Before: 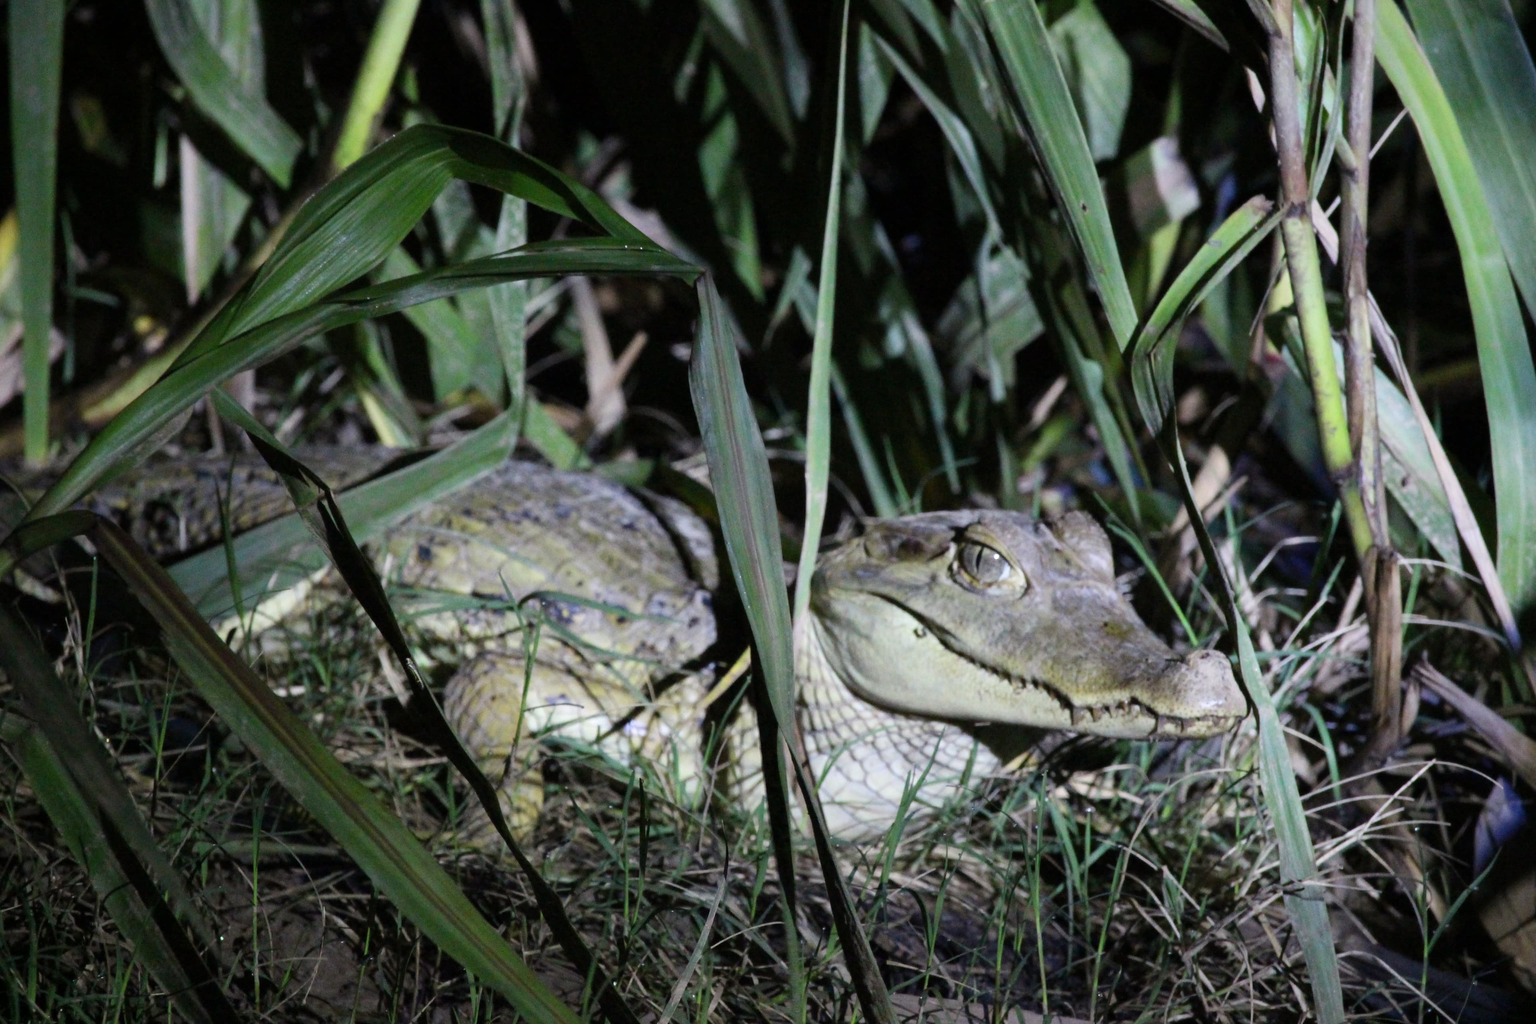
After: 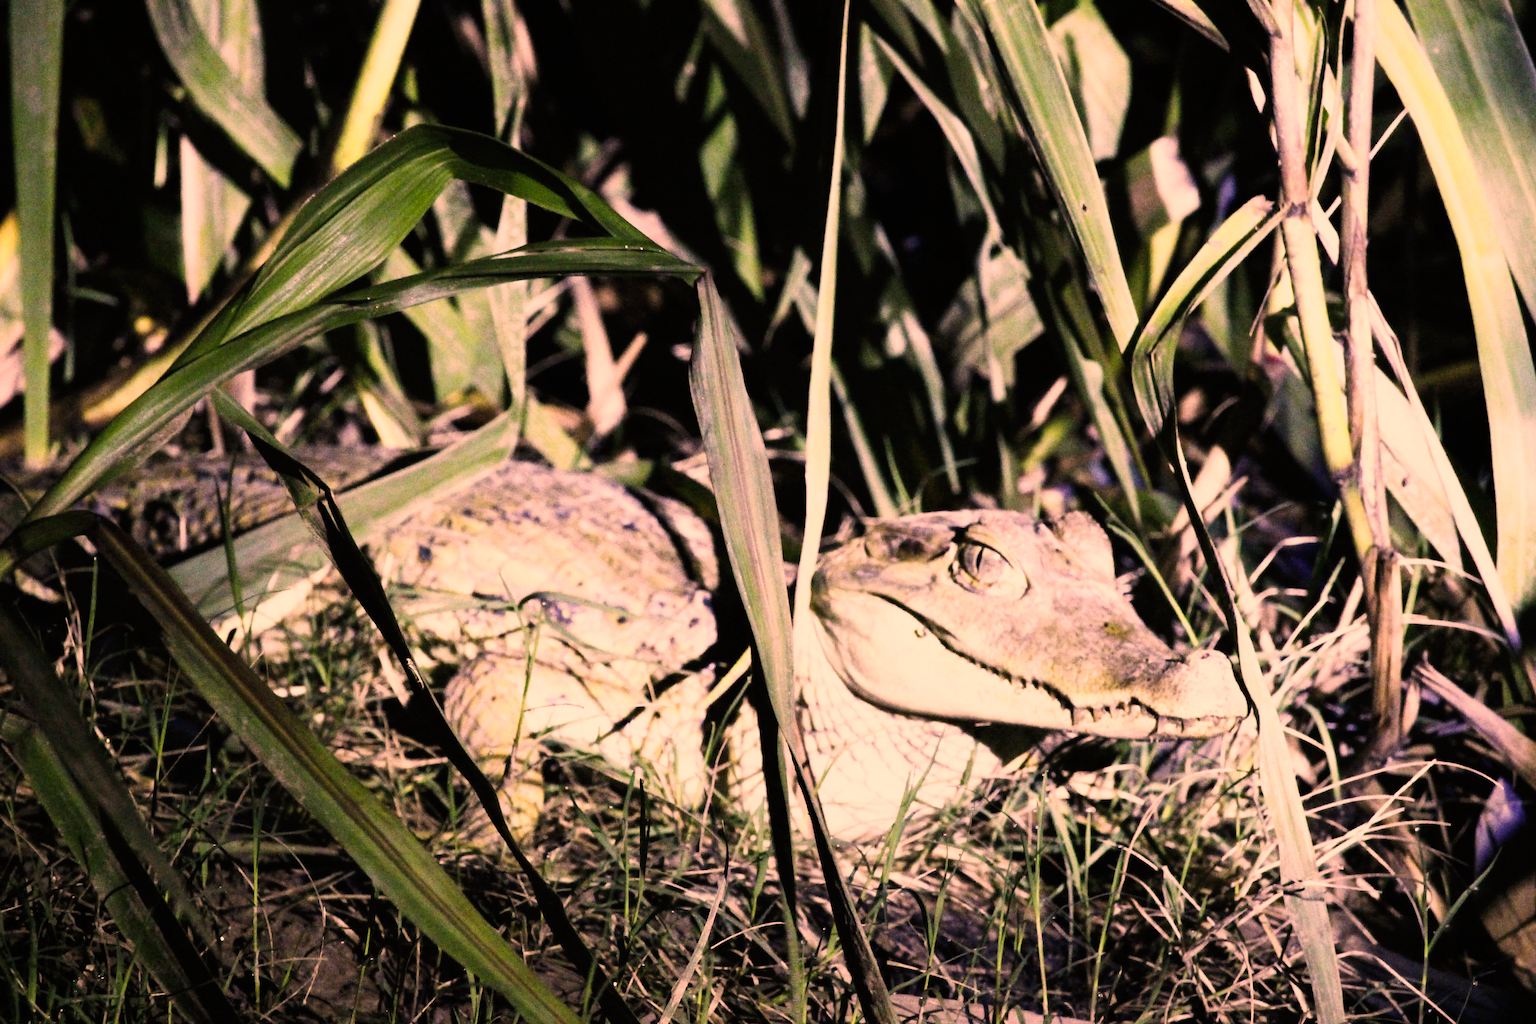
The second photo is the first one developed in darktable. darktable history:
base curve: curves: ch0 [(0, 0) (0.007, 0.004) (0.027, 0.03) (0.046, 0.07) (0.207, 0.54) (0.442, 0.872) (0.673, 0.972) (1, 1)], preserve colors none
color correction: highlights a* 40, highlights b* 40, saturation 0.69
